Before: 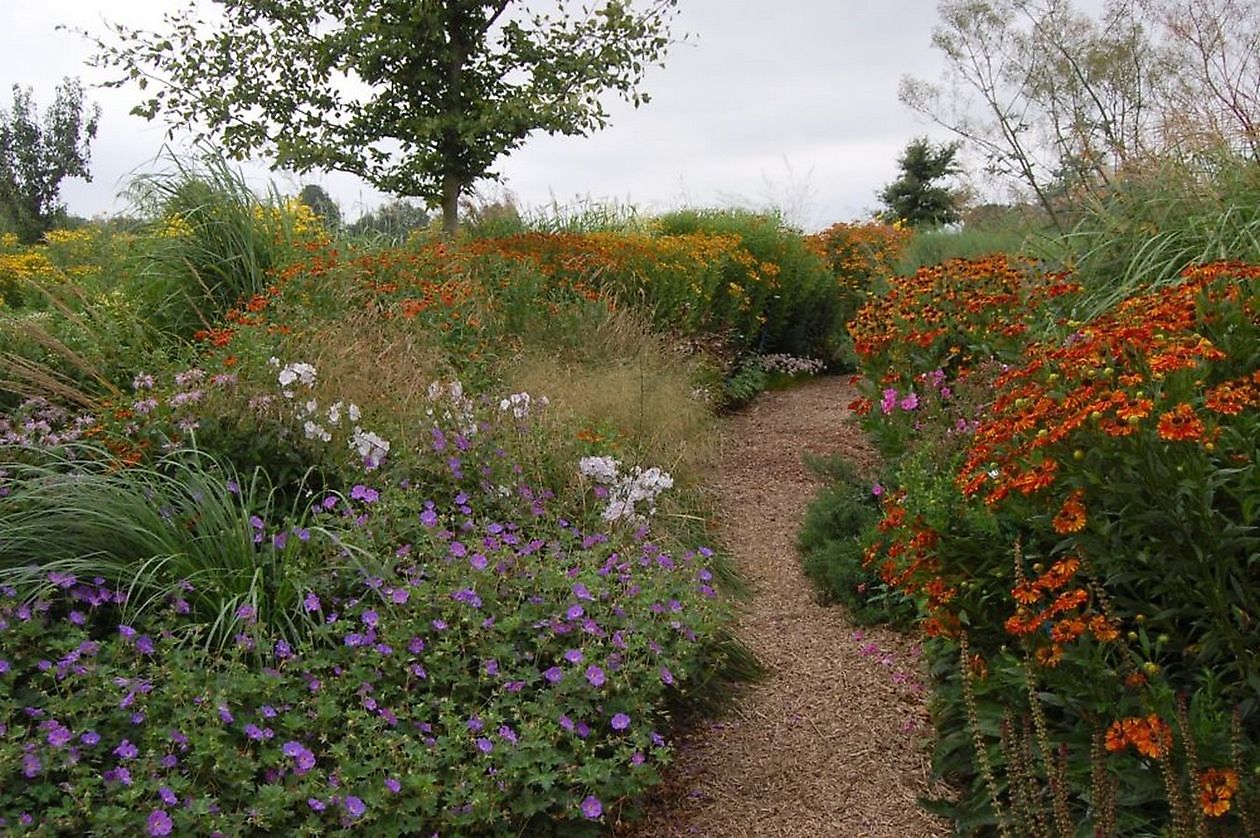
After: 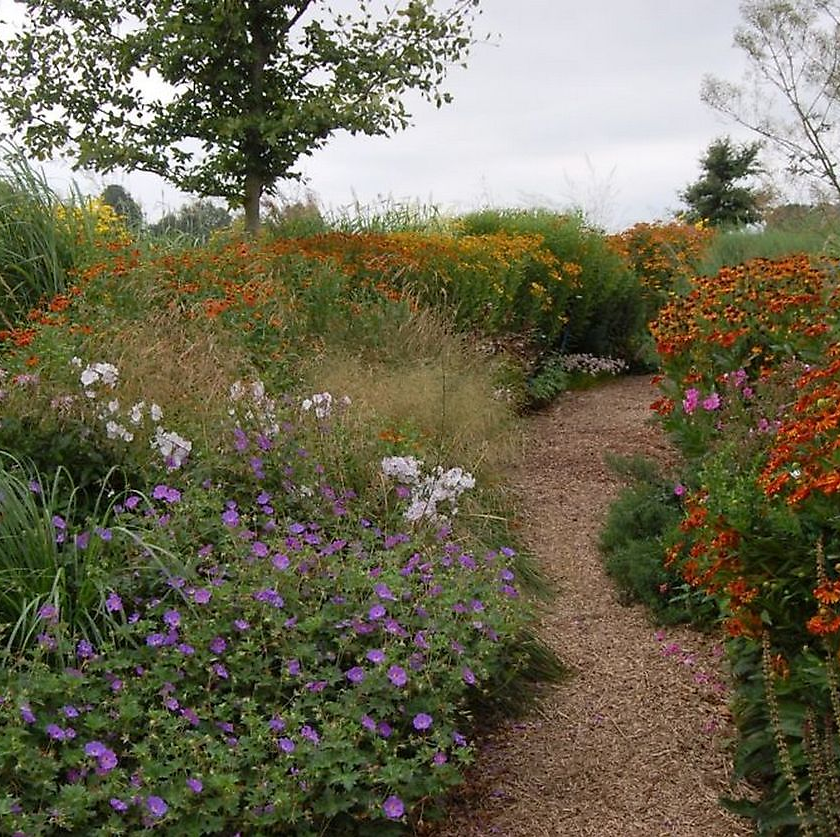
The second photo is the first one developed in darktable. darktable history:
exposure: black level correction 0.001, exposure 0.014 EV, compensate highlight preservation false
crop and rotate: left 15.754%, right 17.579%
